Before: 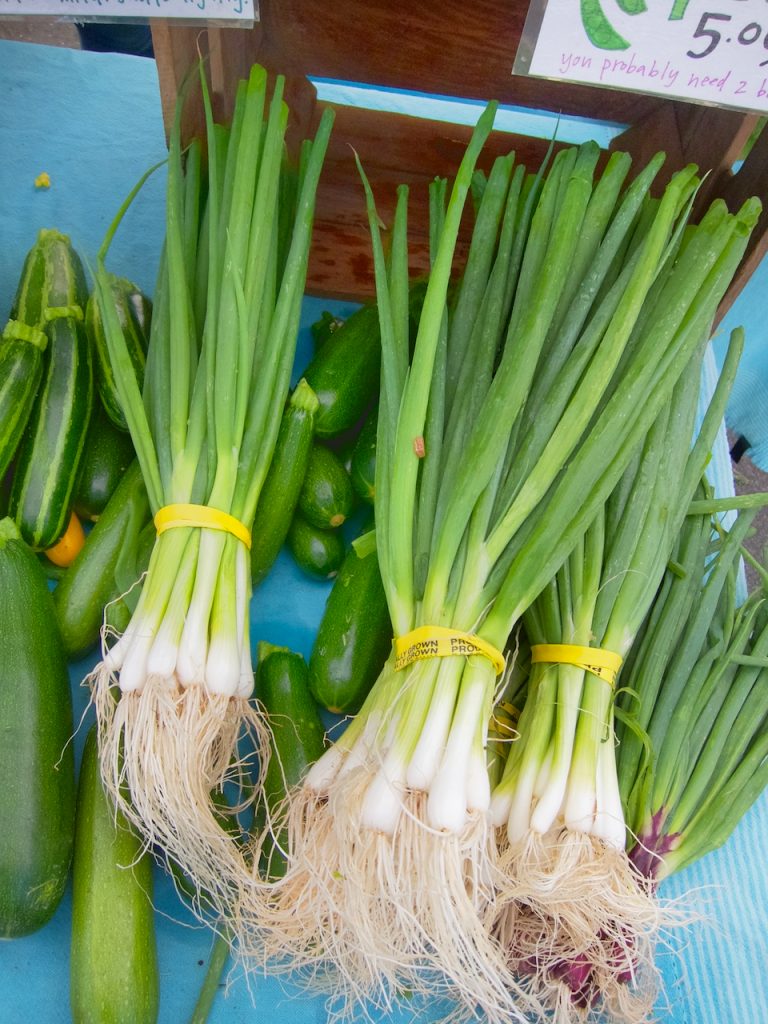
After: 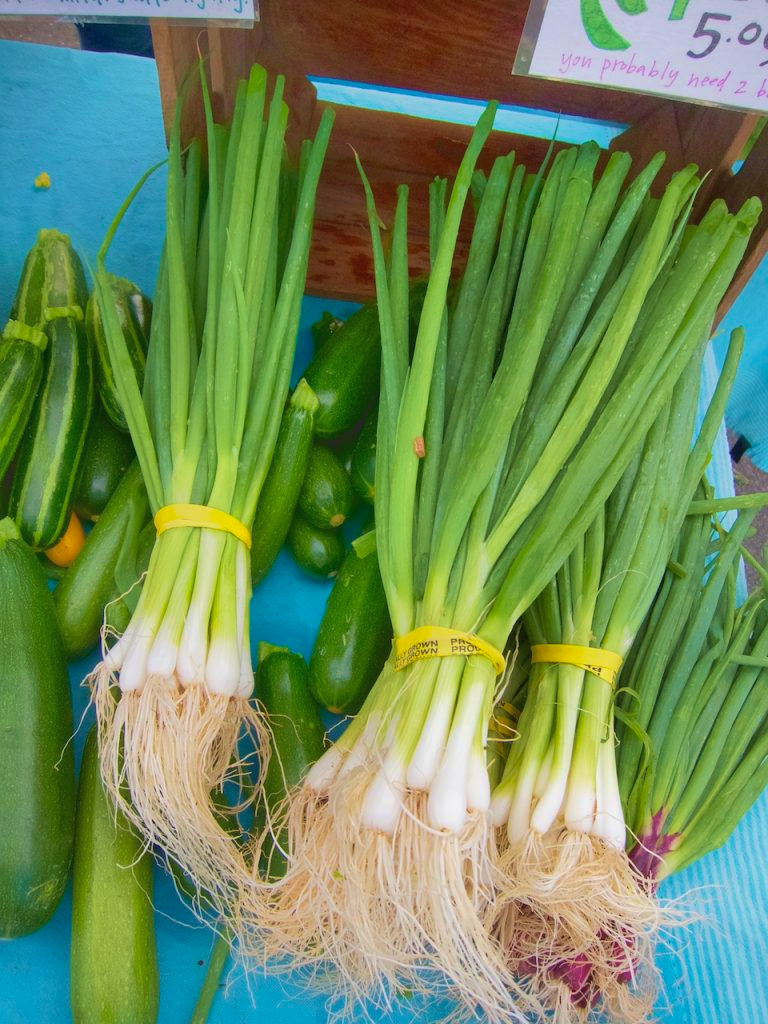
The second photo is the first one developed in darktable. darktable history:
tone curve: curves: ch0 [(0, 0) (0.003, 0.003) (0.011, 0.011) (0.025, 0.025) (0.044, 0.044) (0.069, 0.069) (0.1, 0.099) (0.136, 0.135) (0.177, 0.176) (0.224, 0.223) (0.277, 0.275) (0.335, 0.333) (0.399, 0.396) (0.468, 0.465) (0.543, 0.546) (0.623, 0.625) (0.709, 0.711) (0.801, 0.802) (0.898, 0.898) (1, 1)], preserve colors none
shadows and highlights: on, module defaults
velvia: strength 50%
